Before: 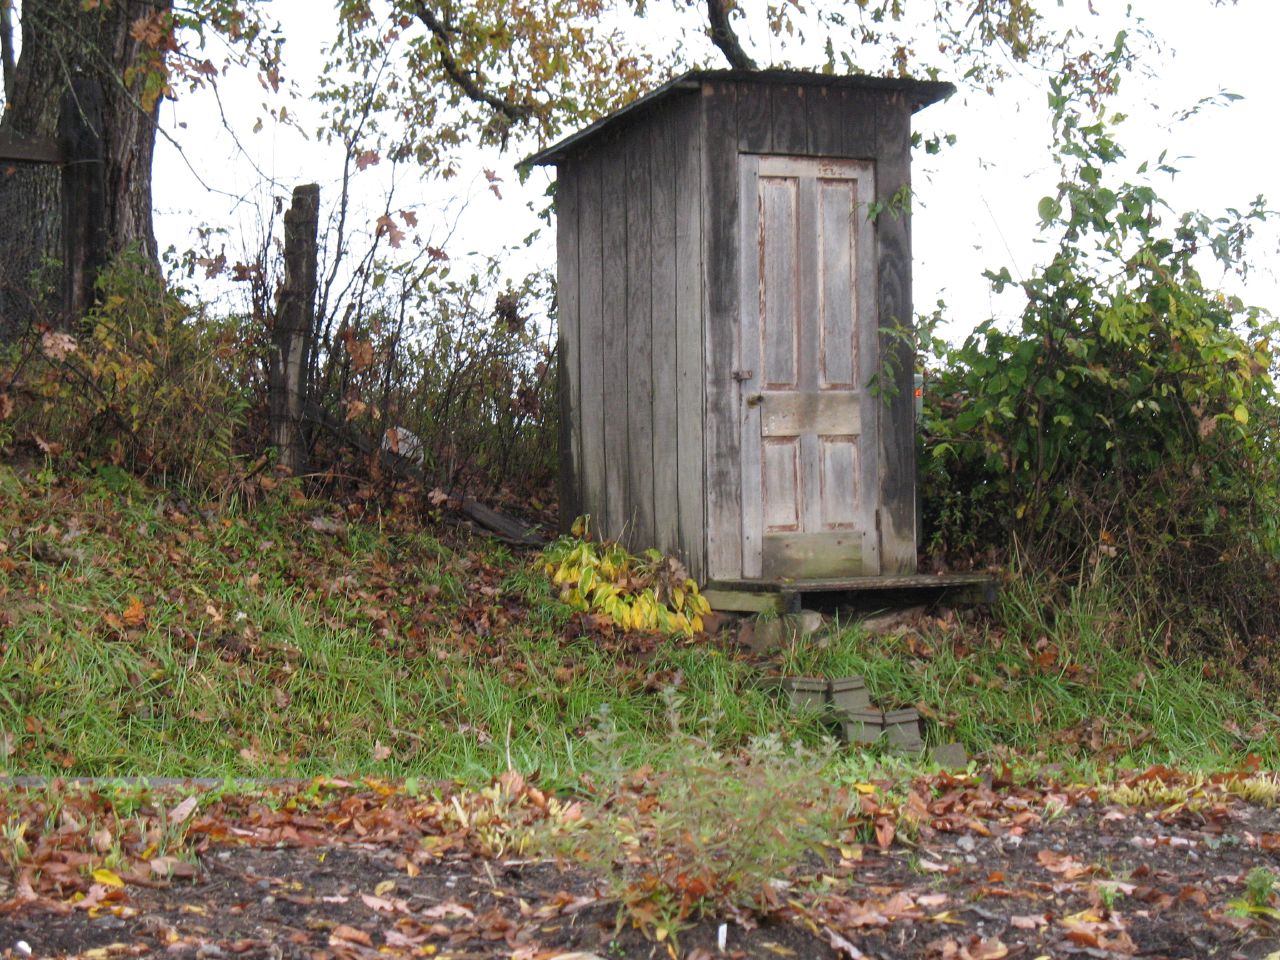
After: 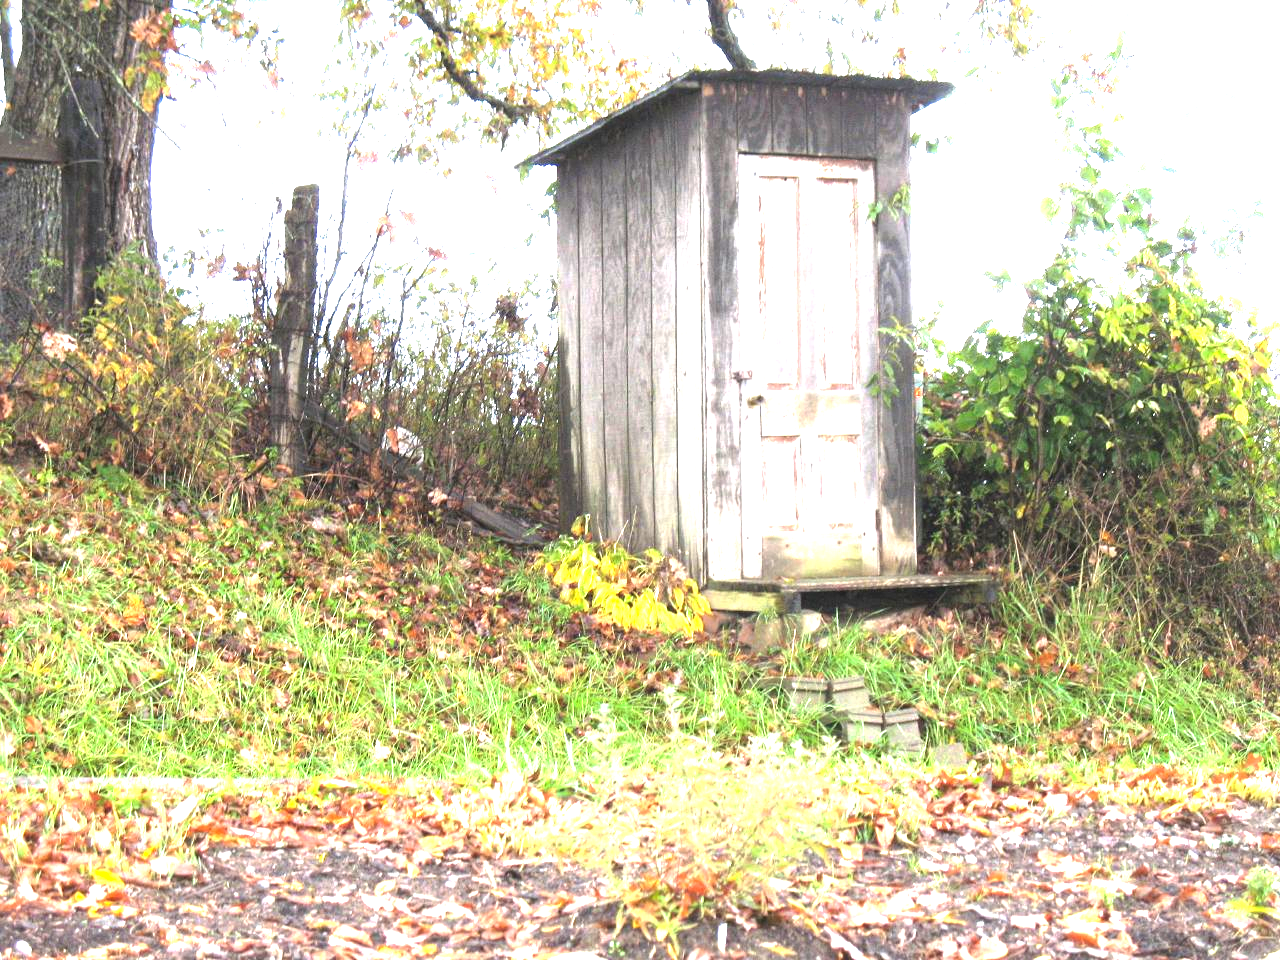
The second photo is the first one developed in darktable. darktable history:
exposure: exposure 2.177 EV, compensate highlight preservation false
tone curve: curves: ch0 [(0, 0) (0.003, 0.051) (0.011, 0.054) (0.025, 0.056) (0.044, 0.07) (0.069, 0.092) (0.1, 0.119) (0.136, 0.149) (0.177, 0.189) (0.224, 0.231) (0.277, 0.278) (0.335, 0.329) (0.399, 0.386) (0.468, 0.454) (0.543, 0.524) (0.623, 0.603) (0.709, 0.687) (0.801, 0.776) (0.898, 0.878) (1, 1)], preserve colors none
